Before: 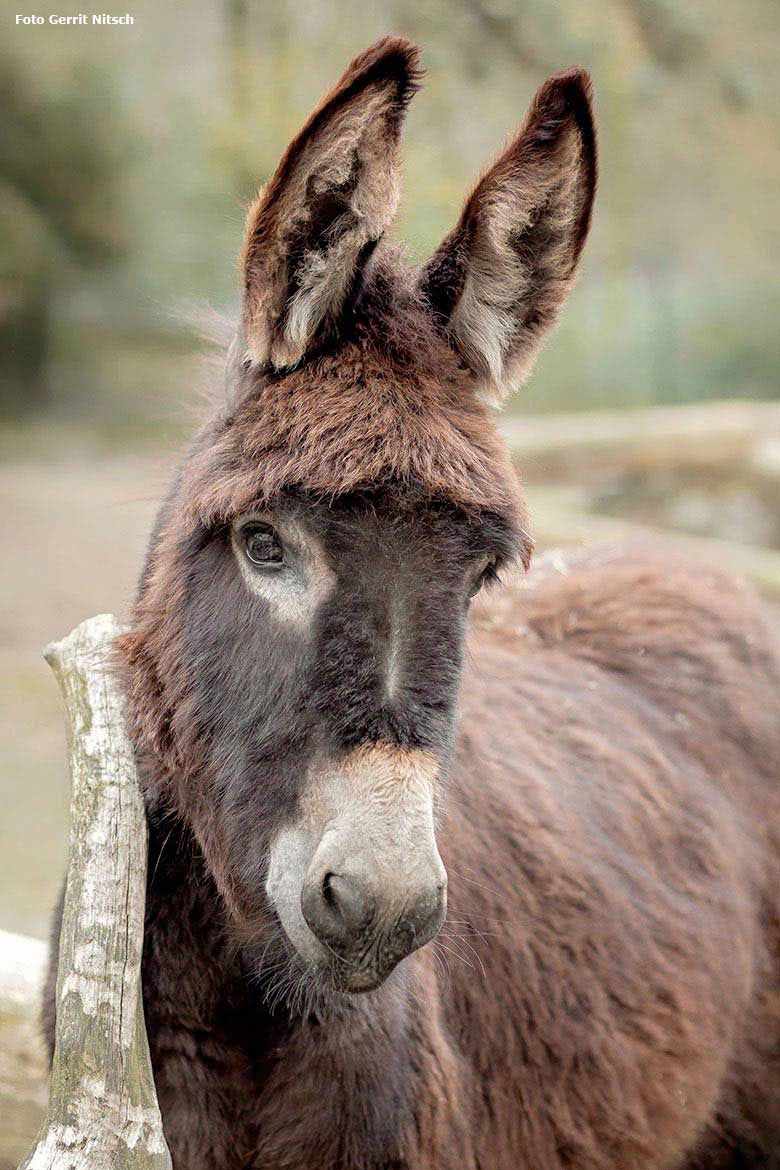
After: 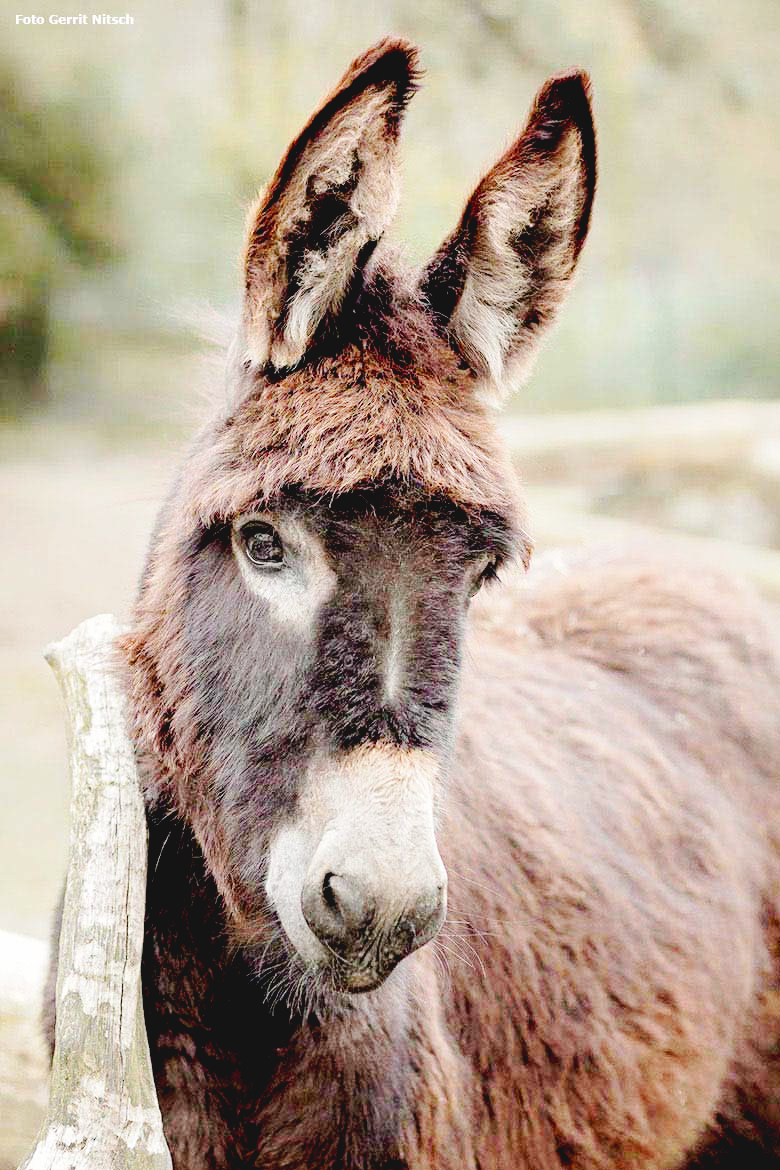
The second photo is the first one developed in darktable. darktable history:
base curve: curves: ch0 [(0, 0.007) (0.028, 0.063) (0.121, 0.311) (0.46, 0.743) (0.859, 0.957) (1, 1)], preserve colors none
exposure: black level correction 0.016, exposure -0.009 EV, compensate highlight preservation false
